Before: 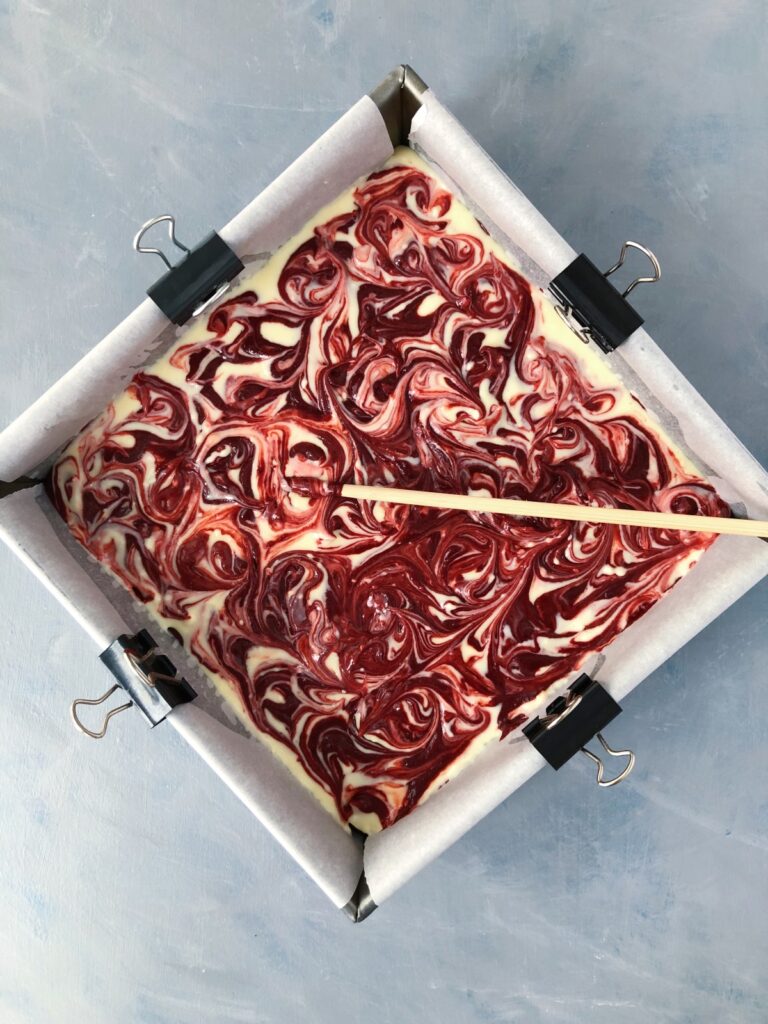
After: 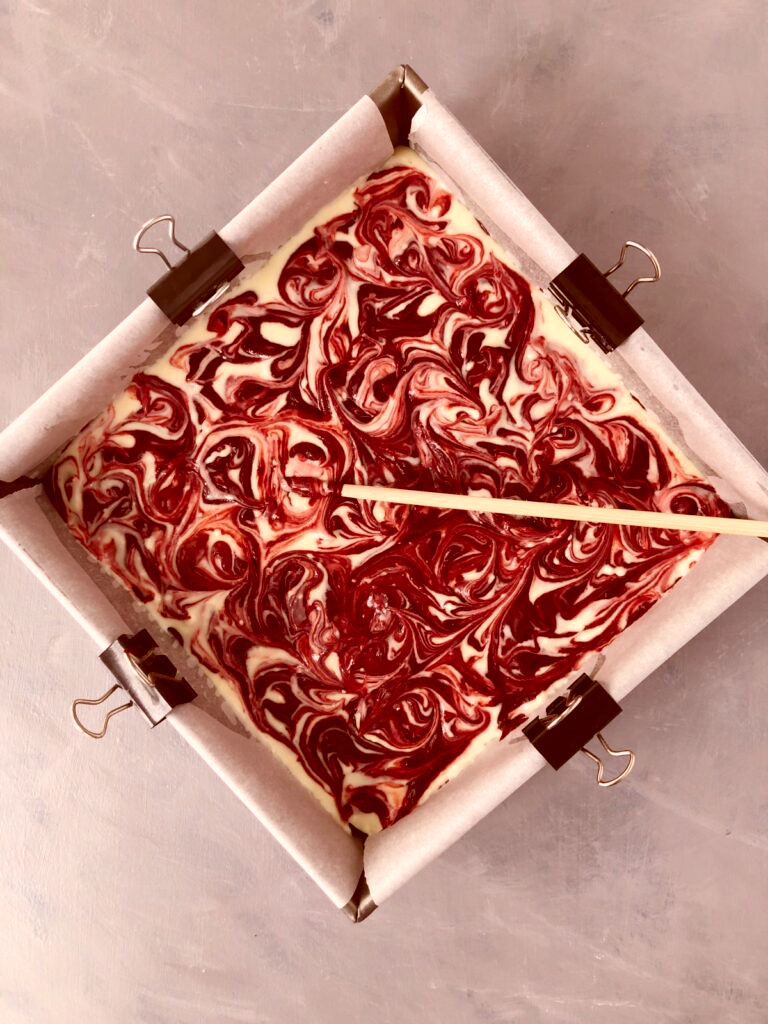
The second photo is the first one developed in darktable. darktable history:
color correction: highlights a* 9.36, highlights b* 8.68, shadows a* 39.33, shadows b* 39.9, saturation 0.77
